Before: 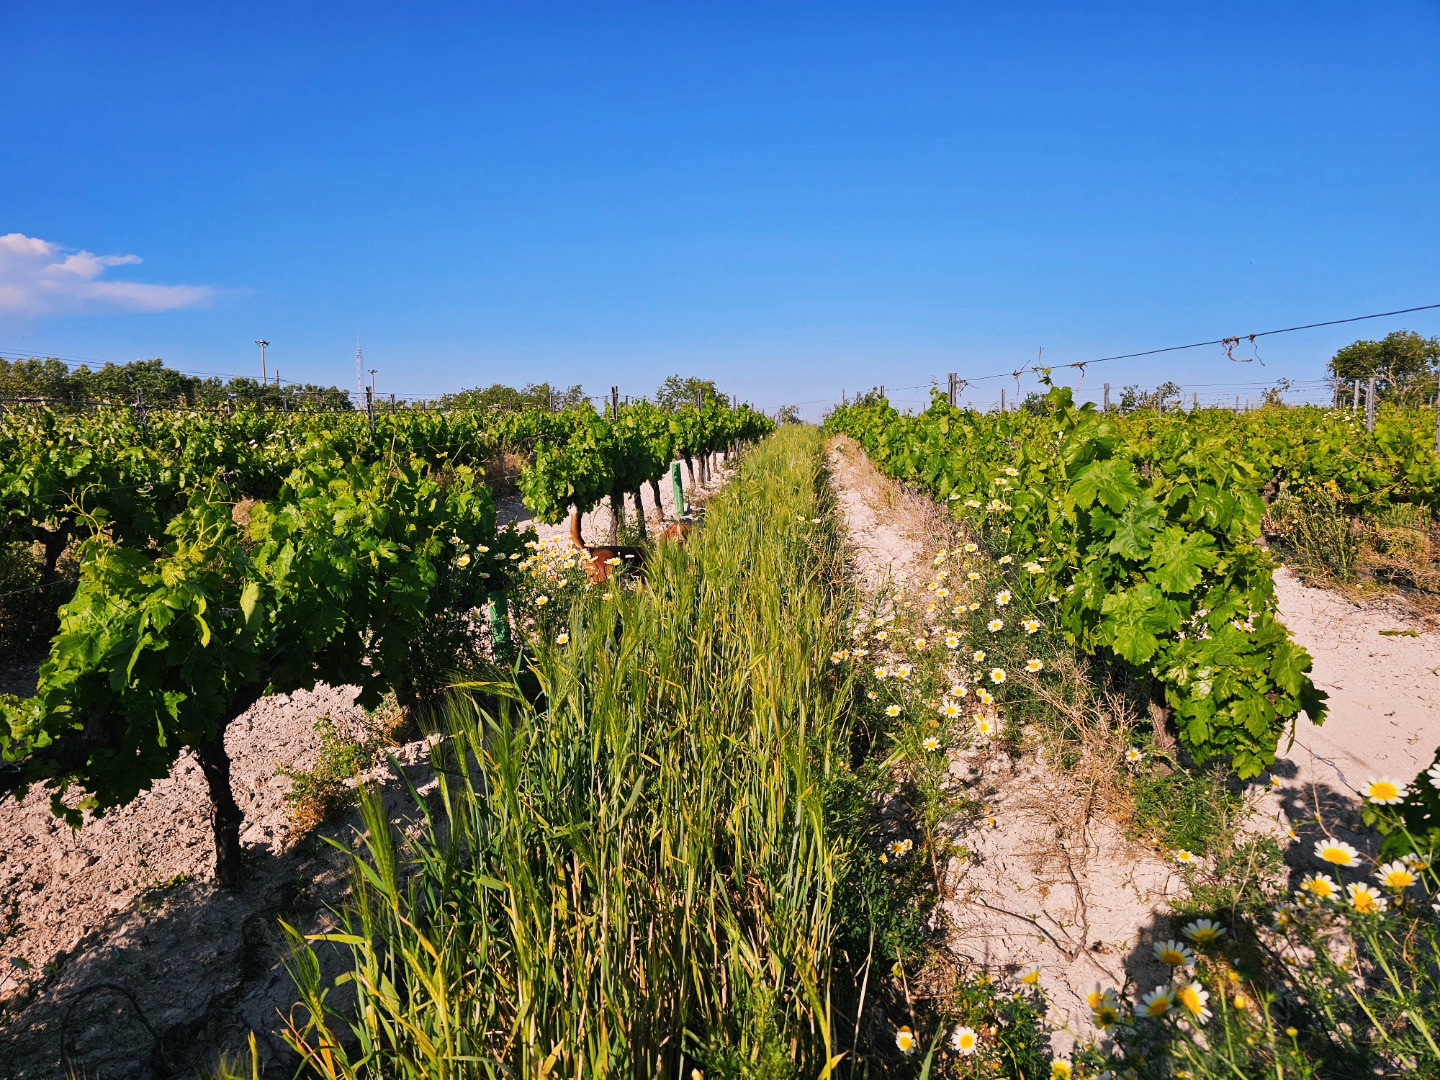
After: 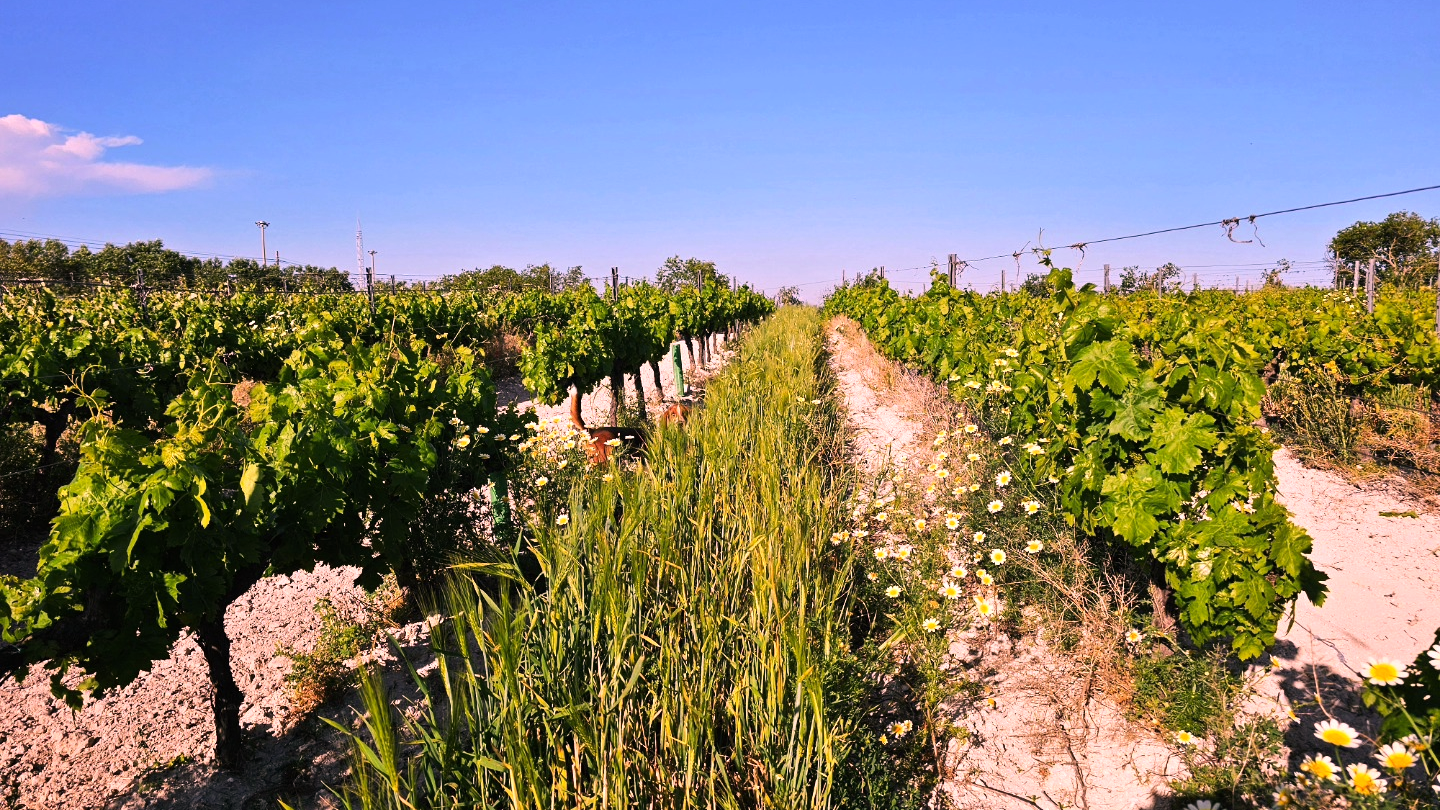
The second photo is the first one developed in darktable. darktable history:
color correction: highlights a* 14.52, highlights b* 4.84
tone equalizer: -8 EV -0.417 EV, -7 EV -0.389 EV, -6 EV -0.333 EV, -5 EV -0.222 EV, -3 EV 0.222 EV, -2 EV 0.333 EV, -1 EV 0.389 EV, +0 EV 0.417 EV, edges refinement/feathering 500, mask exposure compensation -1.25 EV, preserve details no
crop: top 11.038%, bottom 13.962%
